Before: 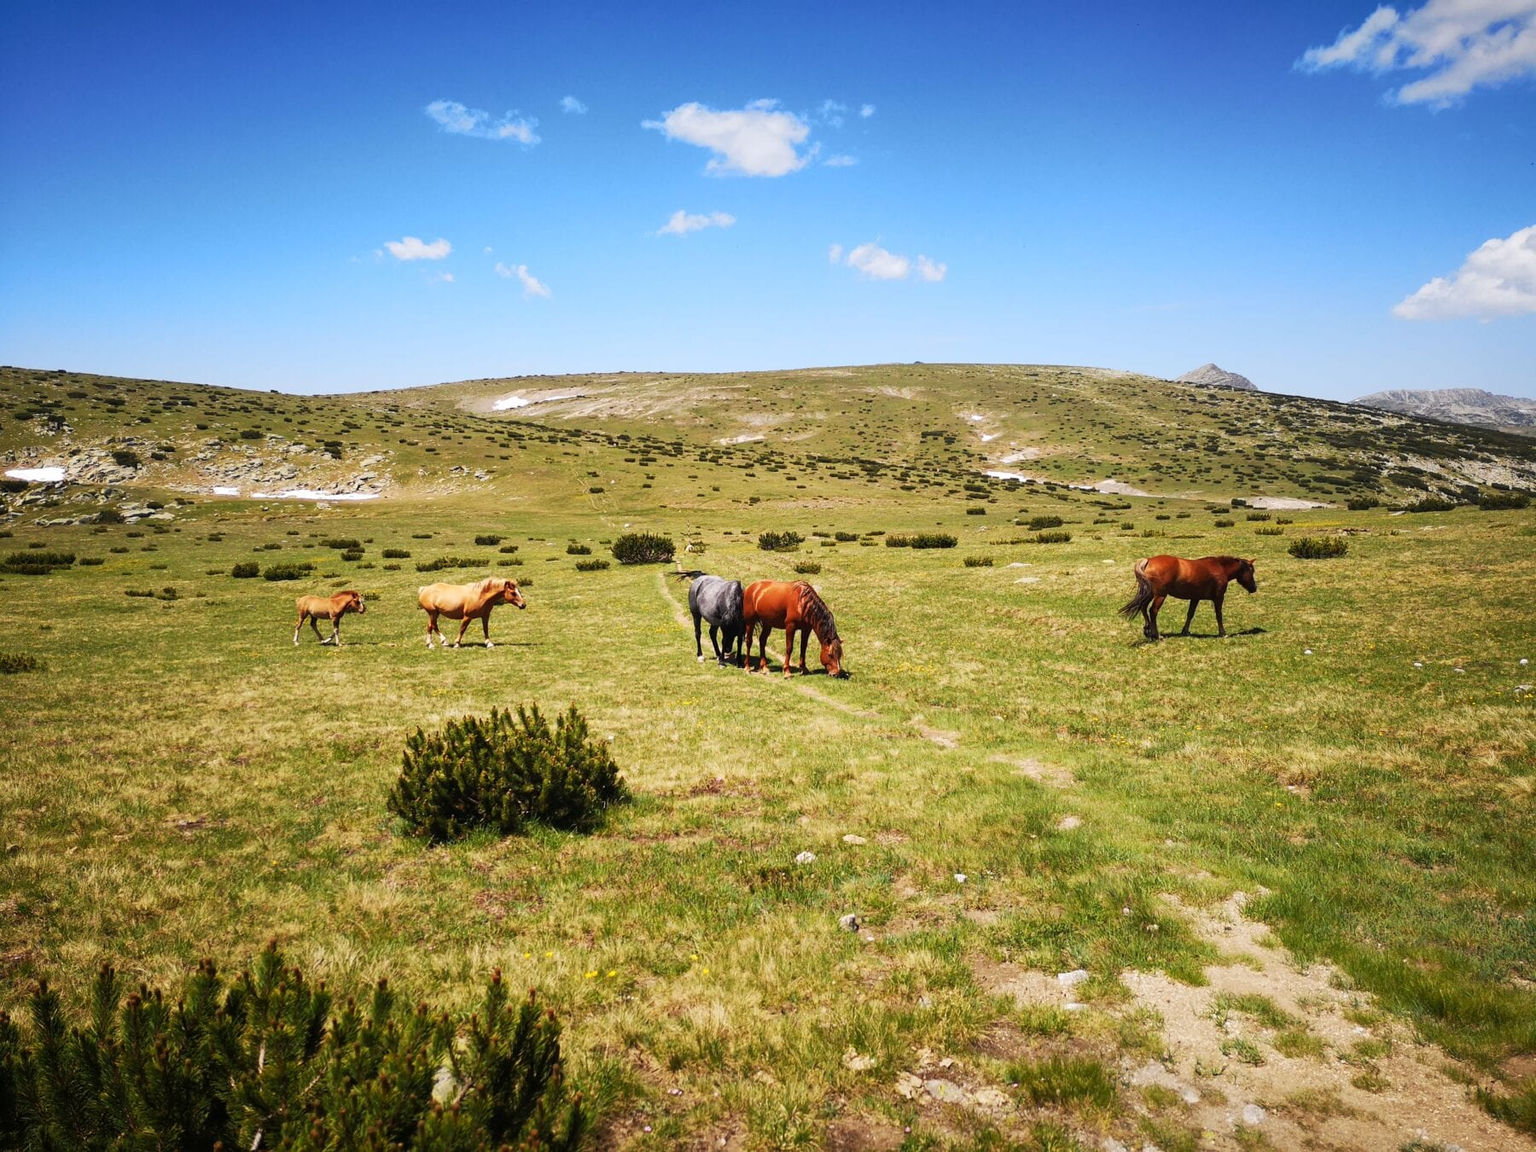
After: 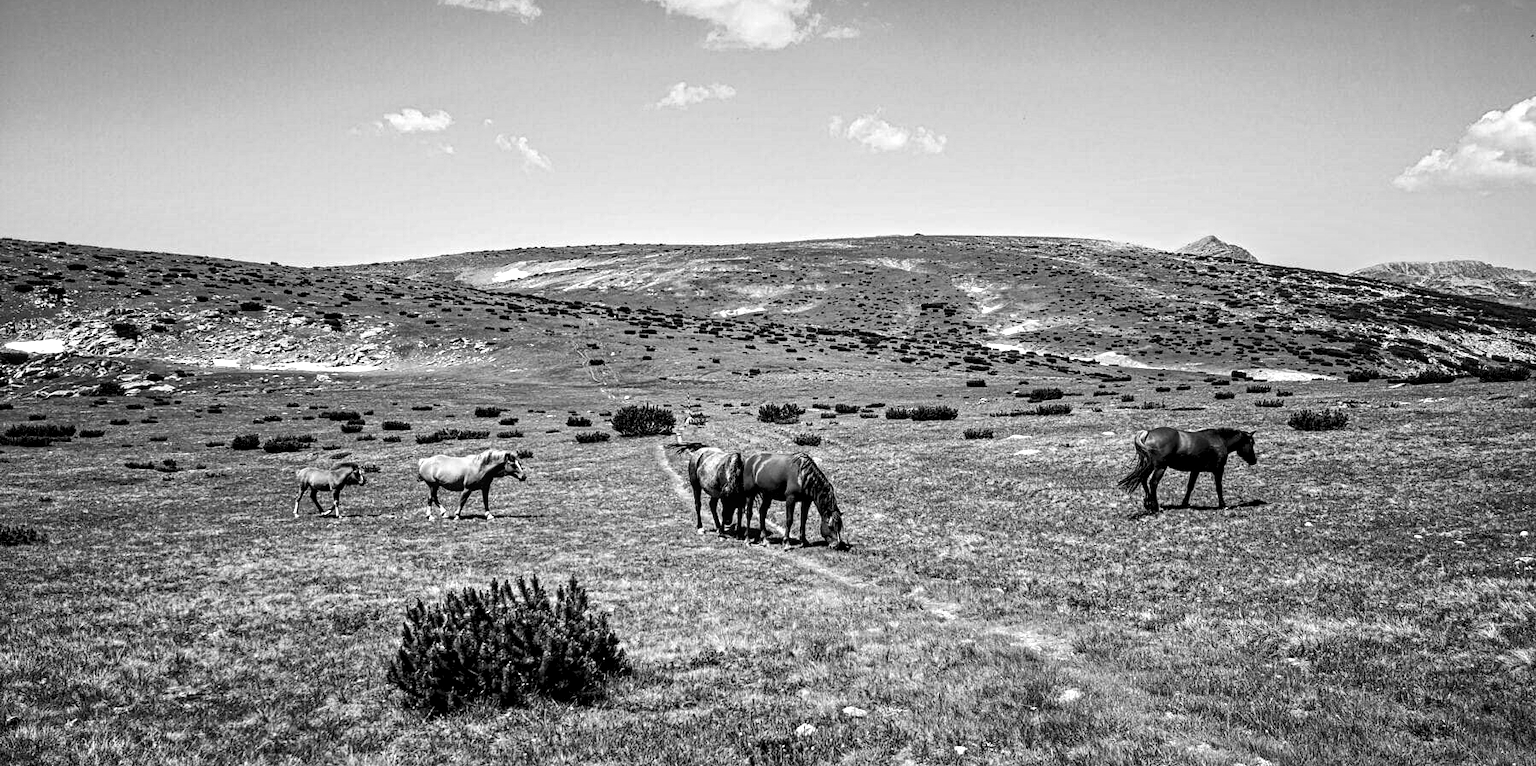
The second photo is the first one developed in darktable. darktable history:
contrast brightness saturation: contrast 0.03, brightness -0.034
color calibration: output gray [0.267, 0.423, 0.261, 0], gray › normalize channels true, illuminant F (fluorescent), F source F9 (Cool White Deluxe 4150 K) – high CRI, x 0.375, y 0.373, temperature 4148.82 K, gamut compression 0.019
color zones: curves: ch1 [(0, 0.679) (0.143, 0.647) (0.286, 0.261) (0.378, -0.011) (0.571, 0.396) (0.714, 0.399) (0.857, 0.406) (1, 0.679)]
crop: top 11.184%, bottom 22.292%
contrast equalizer: y [[0.5, 0.542, 0.583, 0.625, 0.667, 0.708], [0.5 ×6], [0.5 ×6], [0 ×6], [0 ×6]]
local contrast: on, module defaults
